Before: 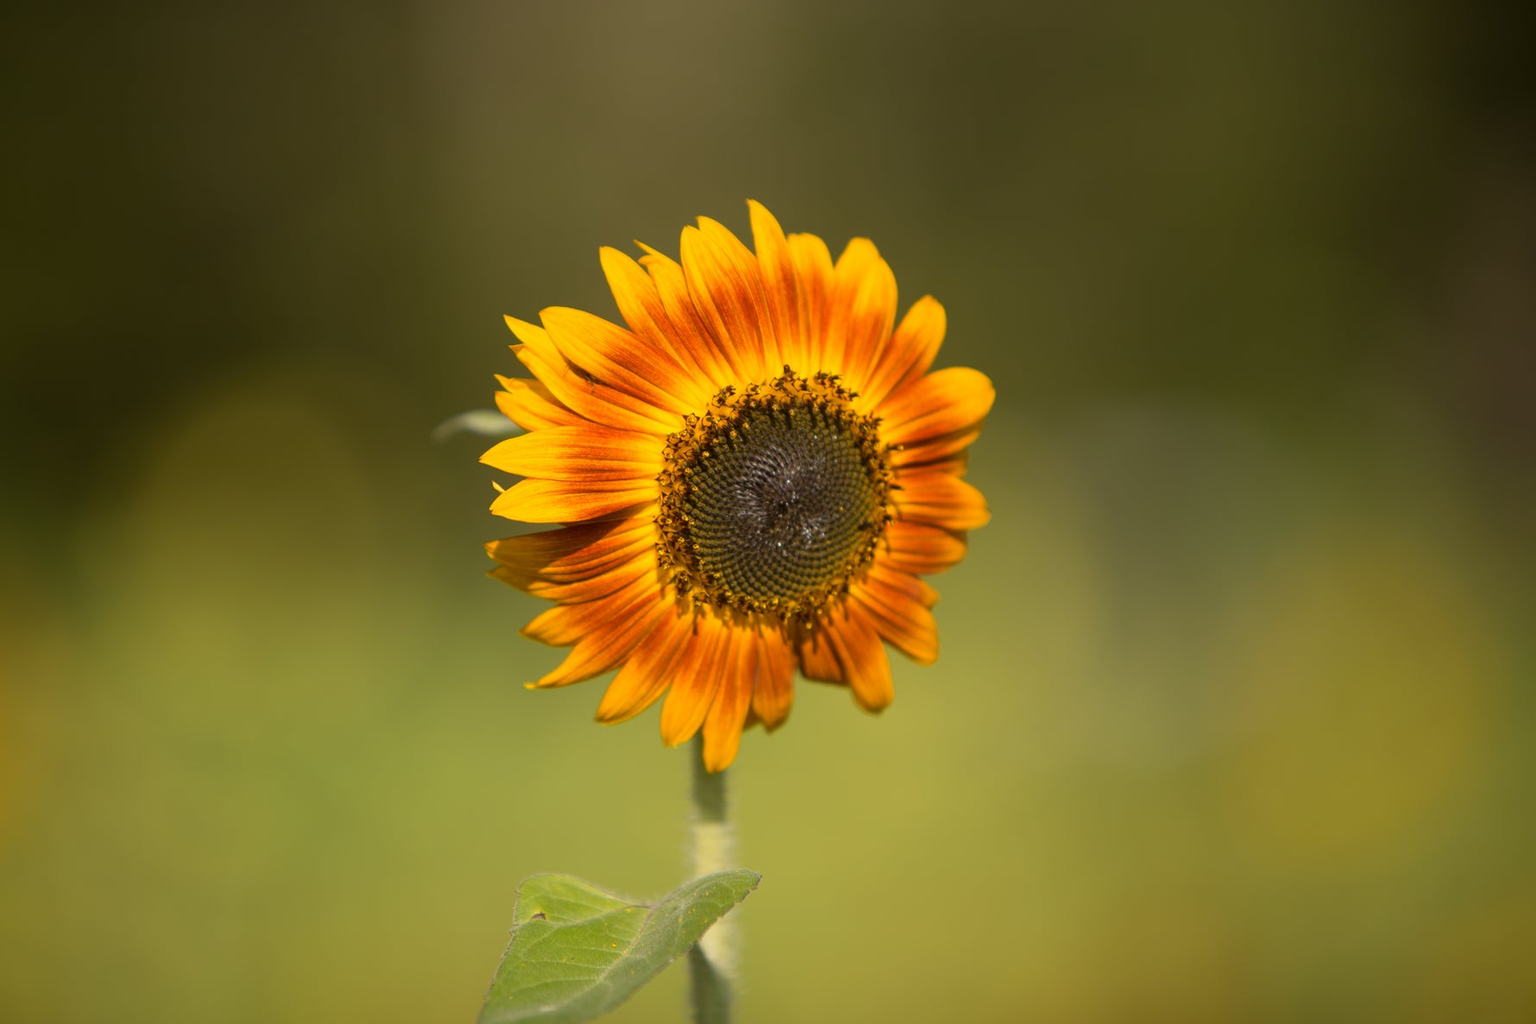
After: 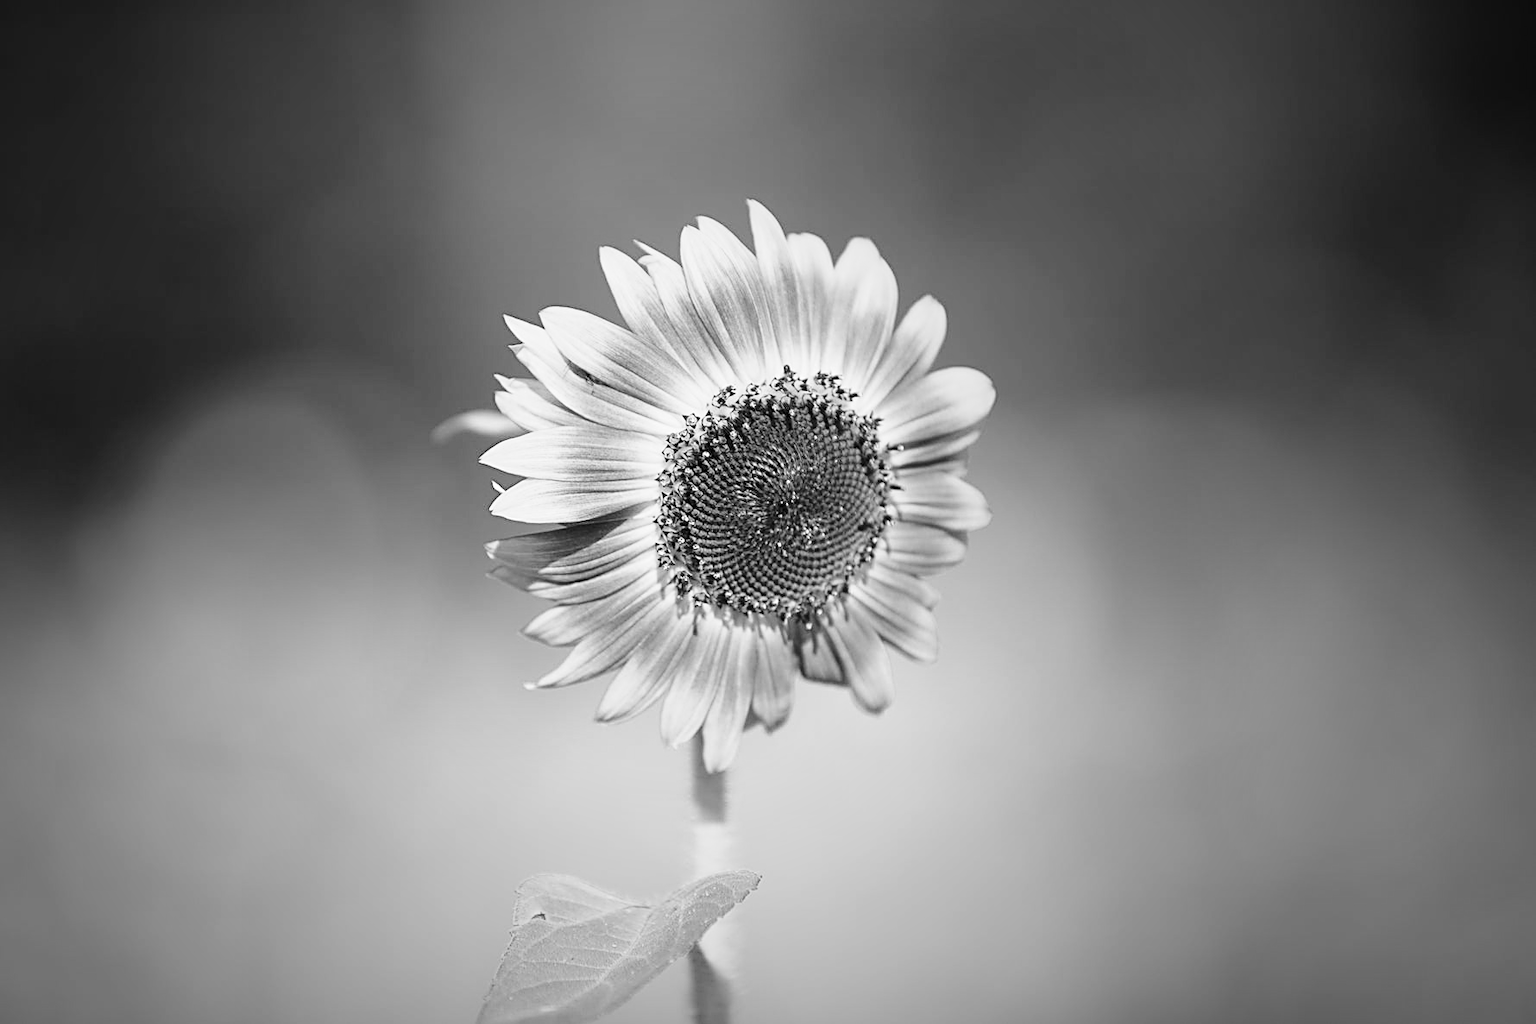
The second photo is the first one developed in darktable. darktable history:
monochrome: a 32, b 64, size 2.3
exposure: exposure 0.3 EV, compensate highlight preservation false
vignetting: fall-off start 33.76%, fall-off radius 64.94%, brightness -0.575, center (-0.12, -0.002), width/height ratio 0.959
base curve: curves: ch0 [(0, 0) (0.028, 0.03) (0.121, 0.232) (0.46, 0.748) (0.859, 0.968) (1, 1)], preserve colors none
sharpen: amount 0.901
